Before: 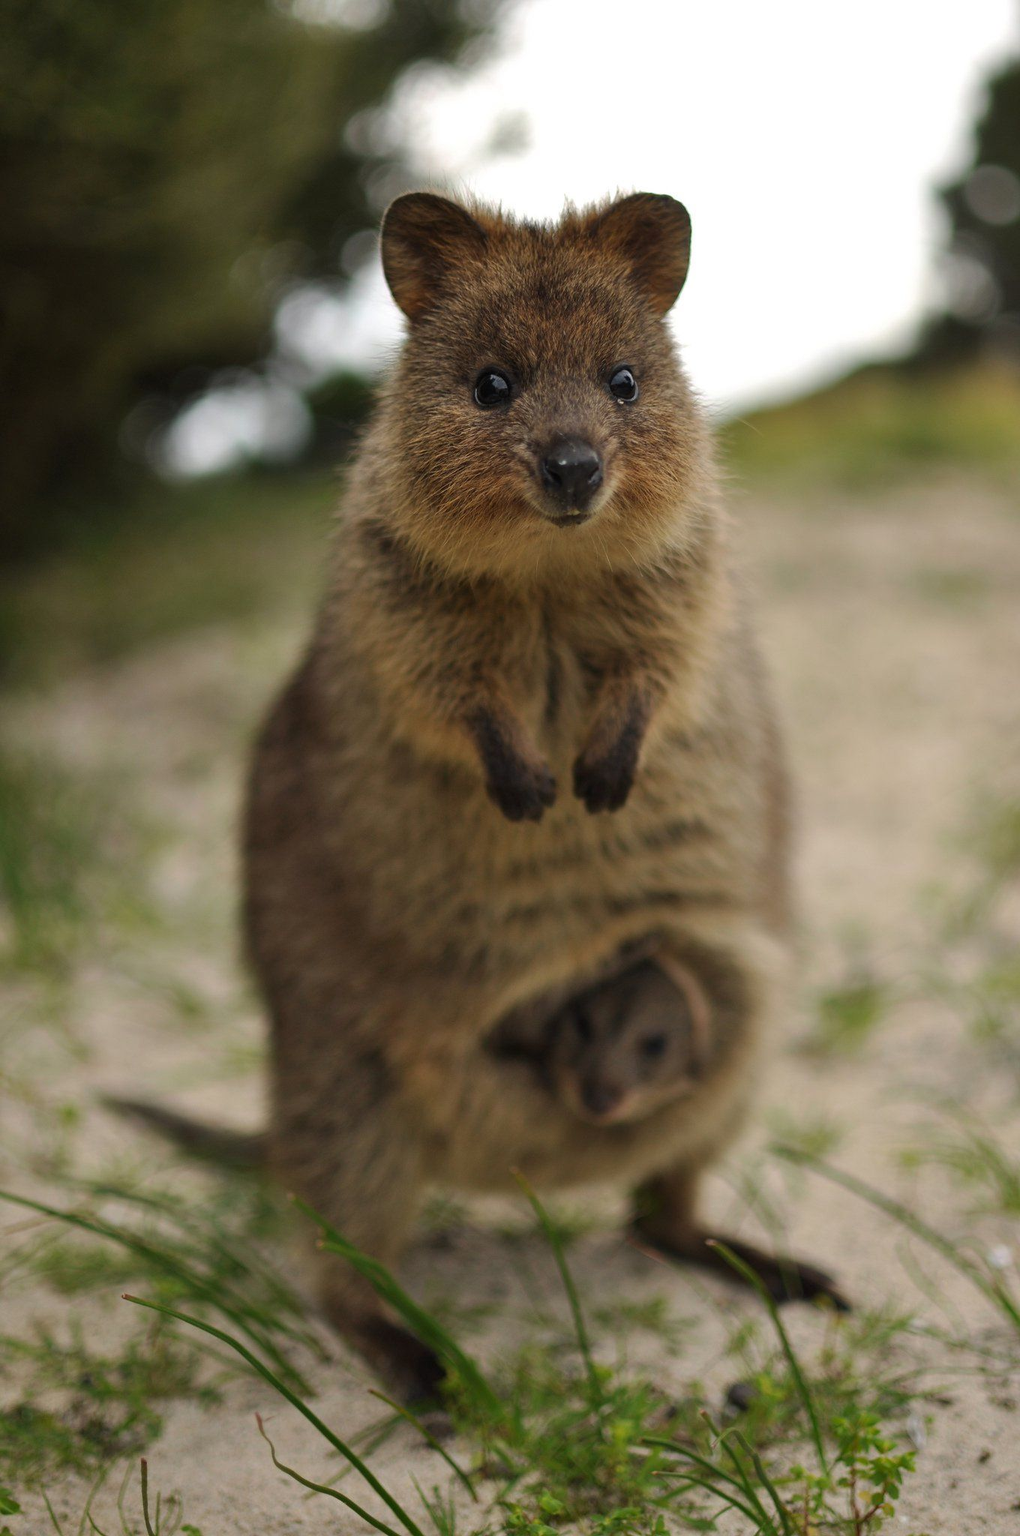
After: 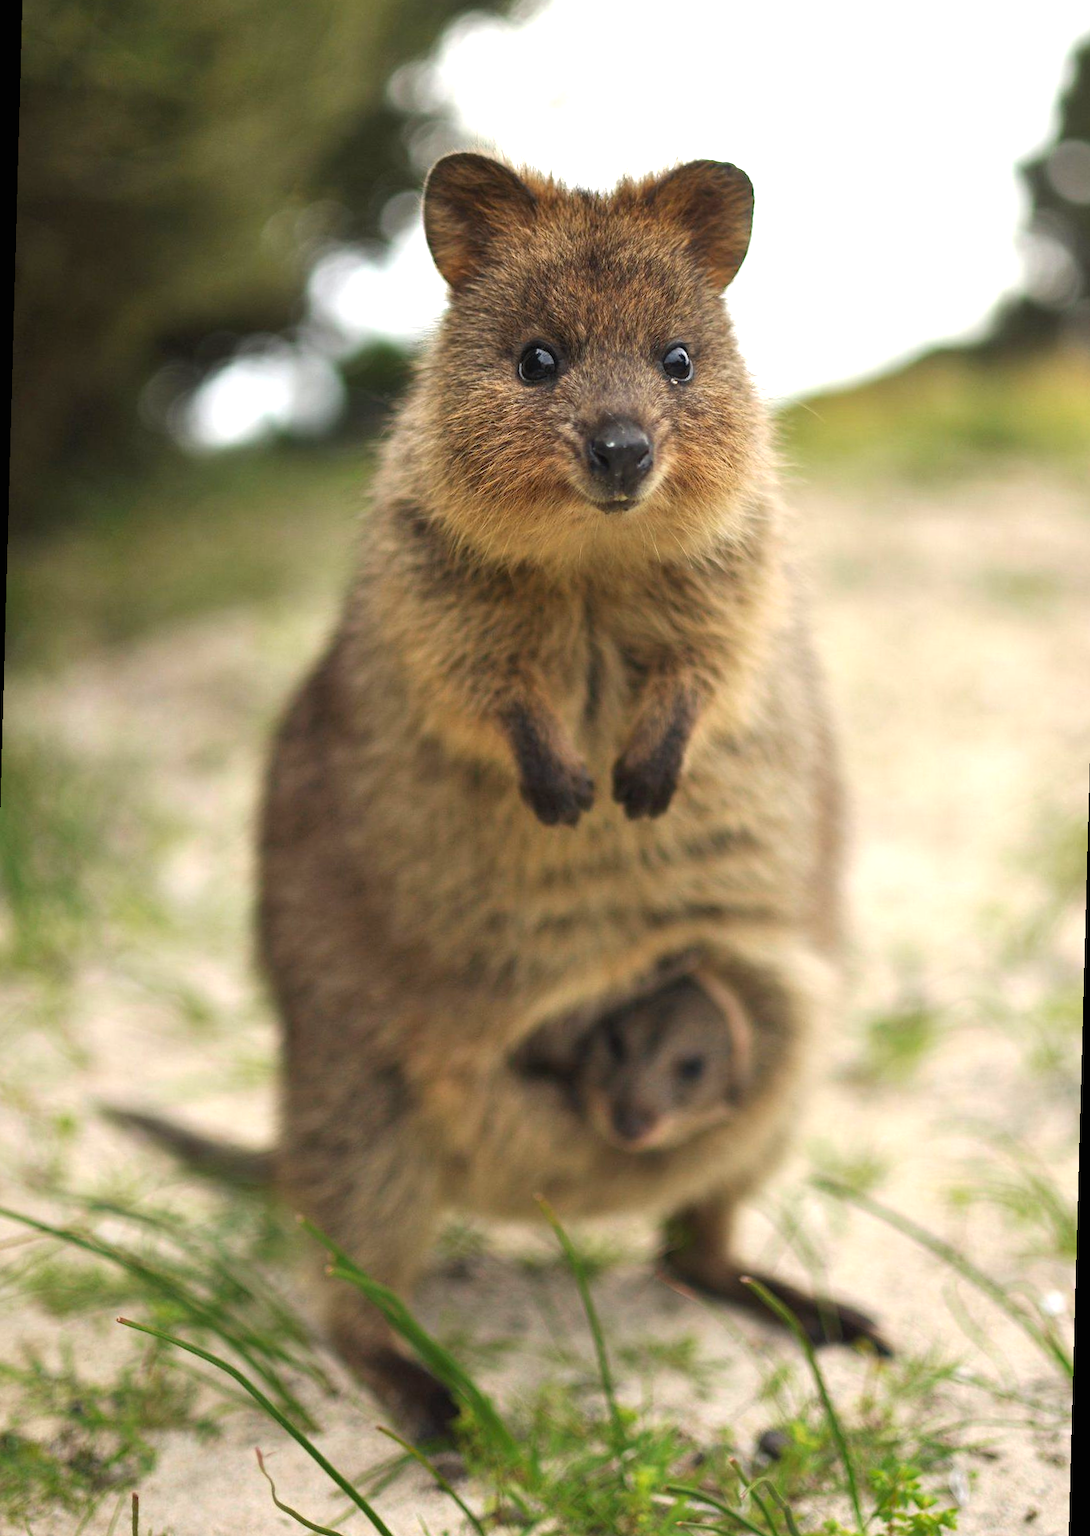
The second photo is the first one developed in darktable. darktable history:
exposure: black level correction 0, exposure 1.1 EV, compensate highlight preservation false
rotate and perspective: rotation 1.57°, crop left 0.018, crop right 0.982, crop top 0.039, crop bottom 0.961
